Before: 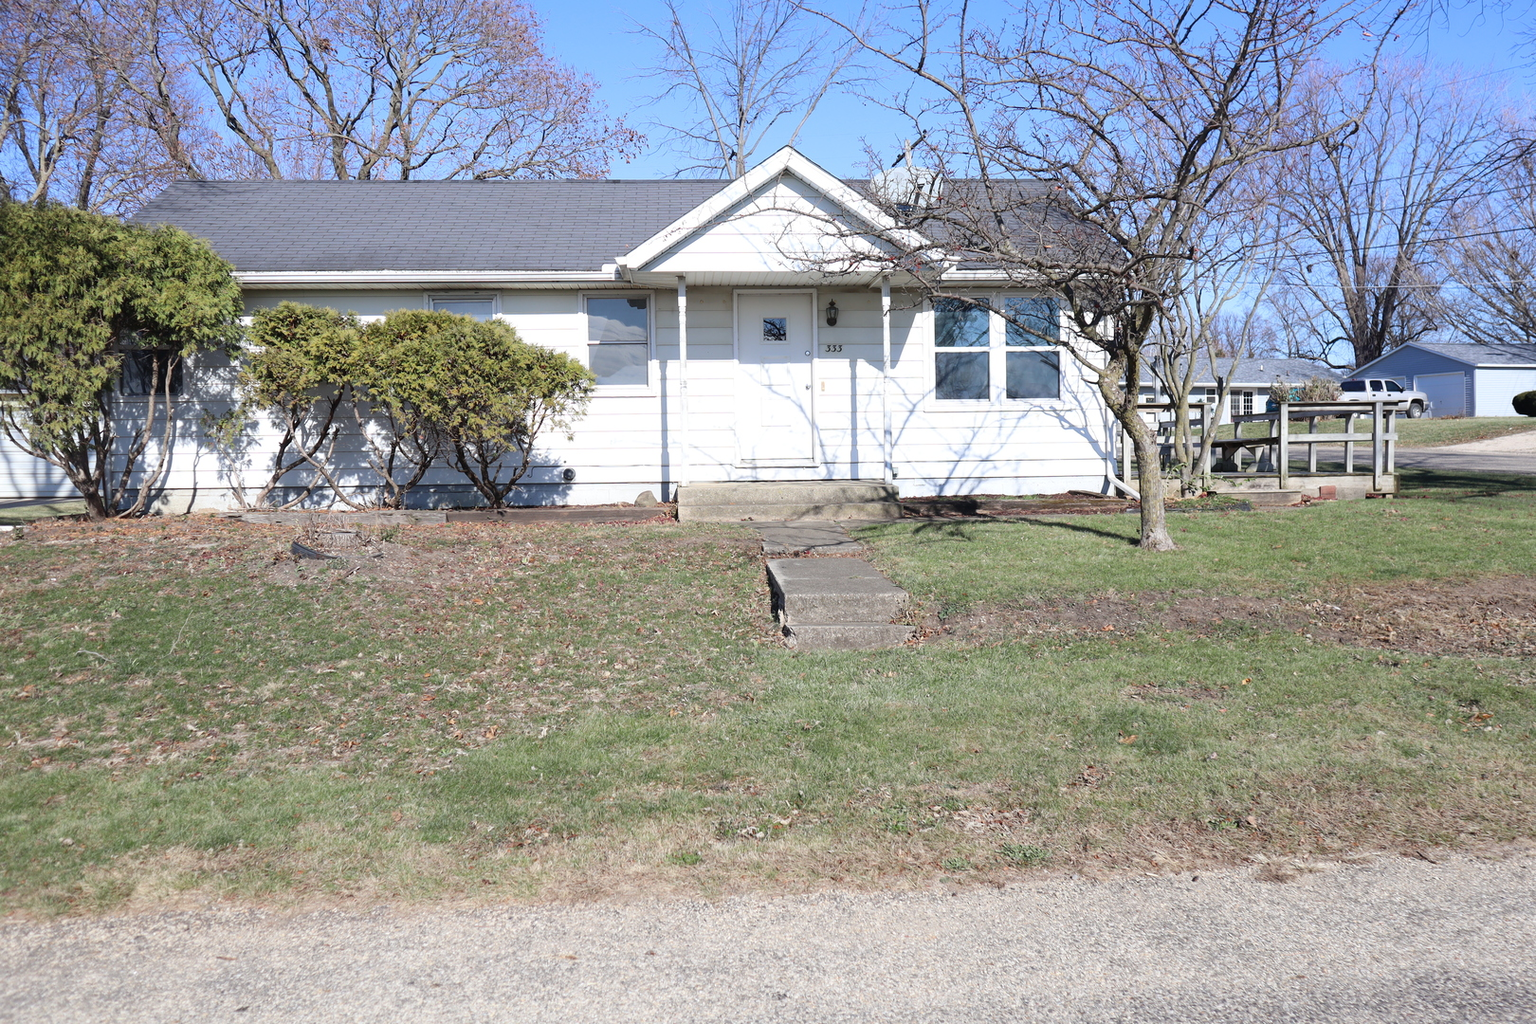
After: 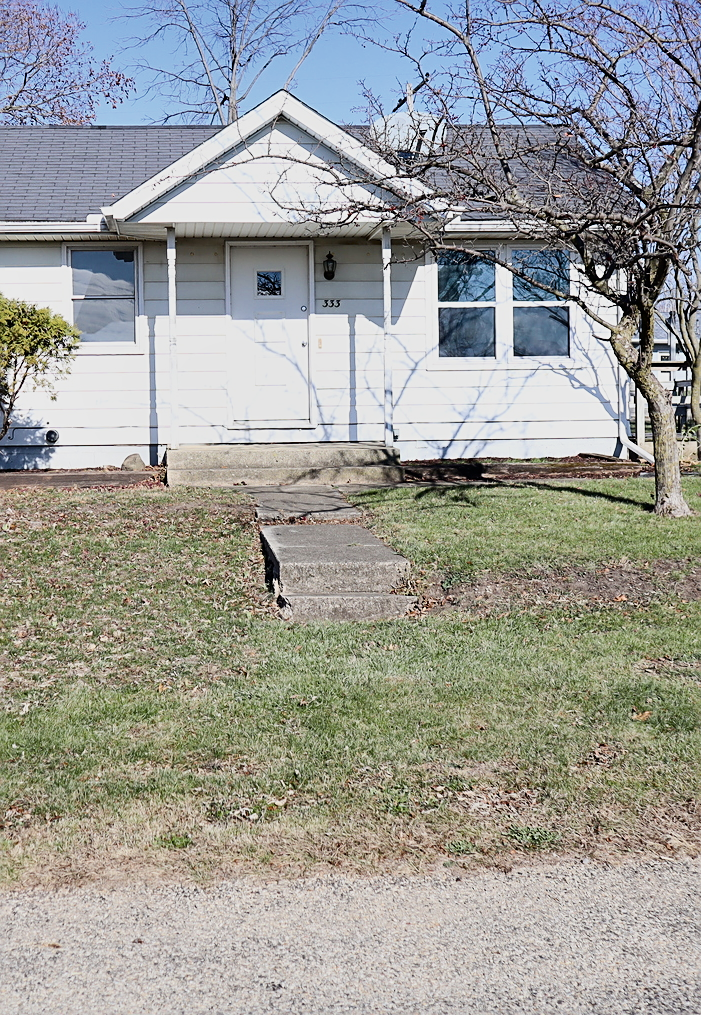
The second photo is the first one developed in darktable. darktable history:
sharpen: on, module defaults
crop: left 33.884%, top 6.009%, right 22.785%
exposure: exposure -0.044 EV, compensate highlight preservation false
color balance rgb: perceptual saturation grading › global saturation 19.723%, global vibrance 50.411%
contrast brightness saturation: contrast 0.254, saturation -0.307
shadows and highlights: shadows 4.75, soften with gaussian
filmic rgb: black relative exposure -7.99 EV, white relative exposure 3.95 EV, threshold 5.95 EV, hardness 4.1, contrast 0.994, enable highlight reconstruction true
